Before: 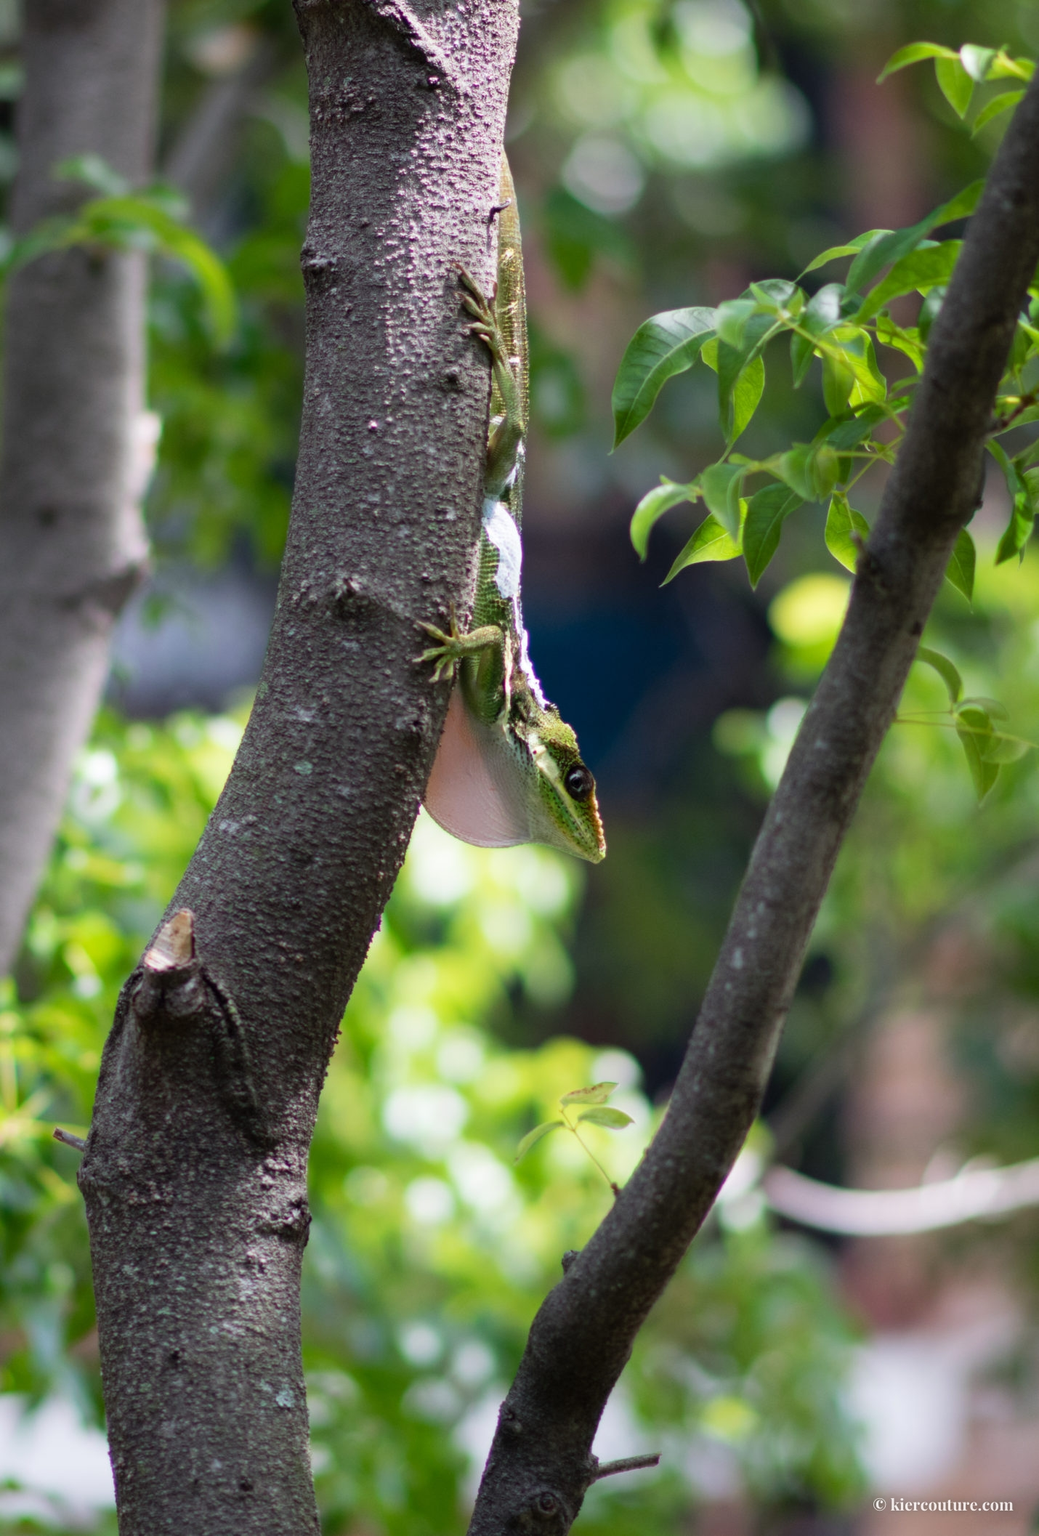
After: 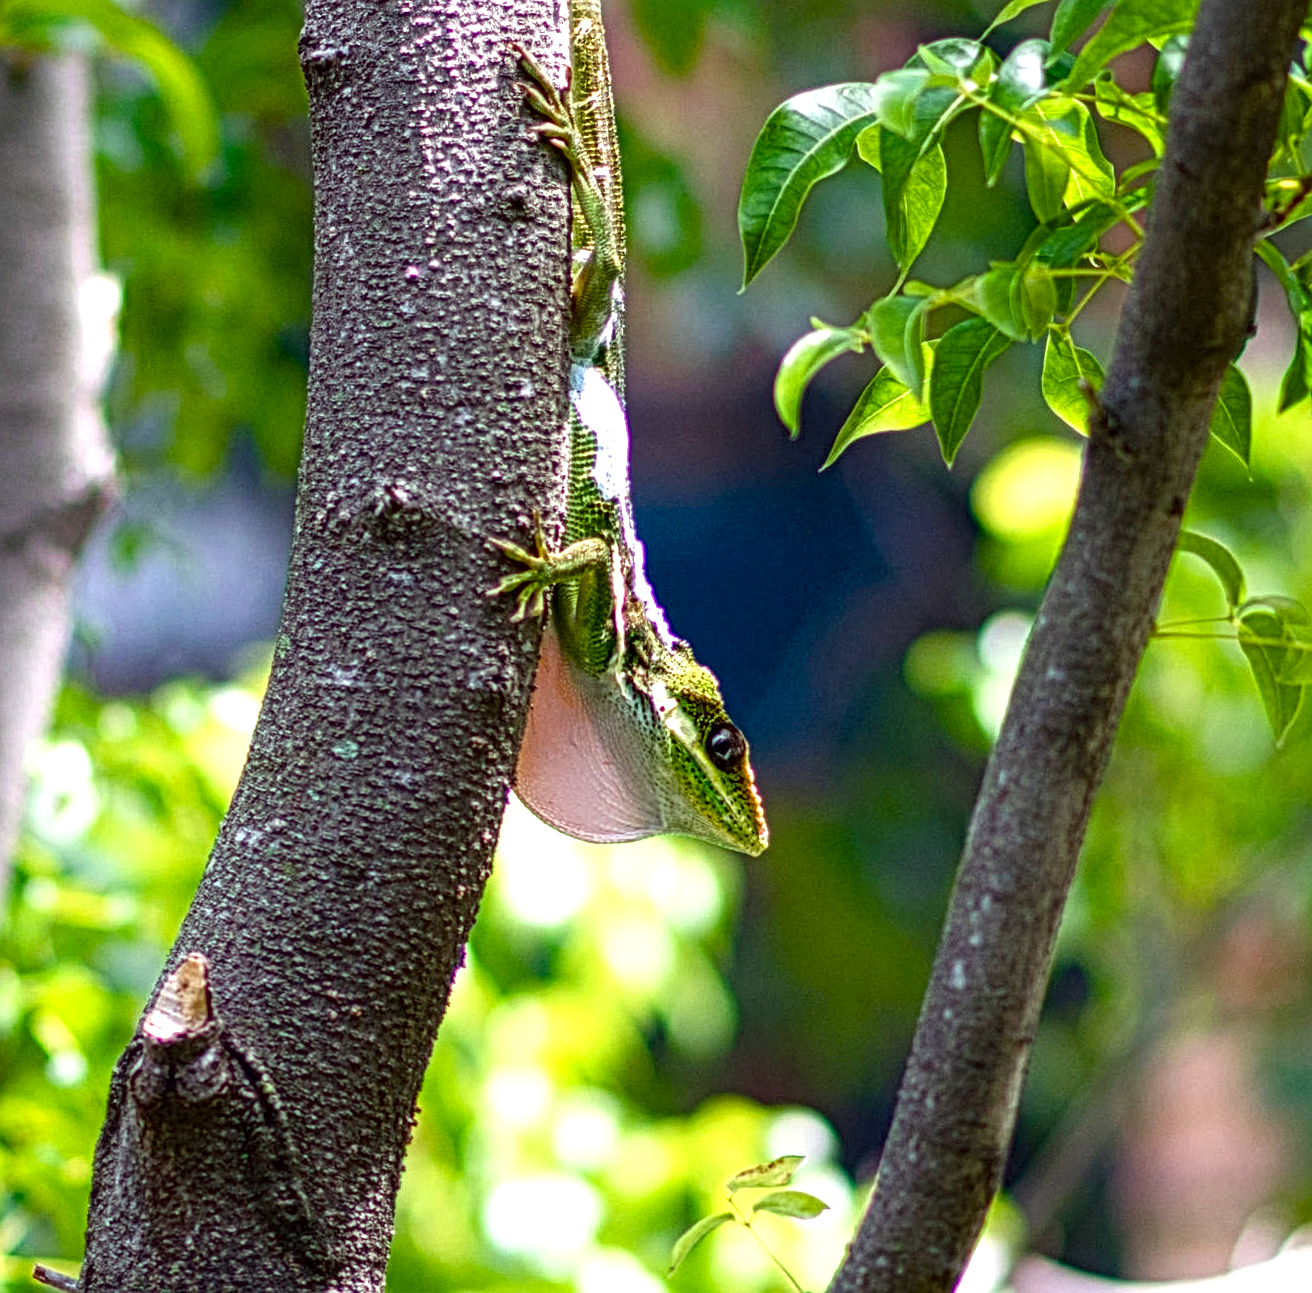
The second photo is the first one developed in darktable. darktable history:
color balance rgb: linear chroma grading › shadows -2.2%, linear chroma grading › highlights -15%, linear chroma grading › global chroma -10%, linear chroma grading › mid-tones -10%, perceptual saturation grading › global saturation 45%, perceptual saturation grading › highlights -50%, perceptual saturation grading › shadows 30%, perceptual brilliance grading › global brilliance 18%, global vibrance 45%
local contrast: mode bilateral grid, contrast 20, coarseness 3, detail 300%, midtone range 0.2
crop: left 5.596%, top 10.314%, right 3.534%, bottom 19.395%
rotate and perspective: rotation -3.52°, crop left 0.036, crop right 0.964, crop top 0.081, crop bottom 0.919
